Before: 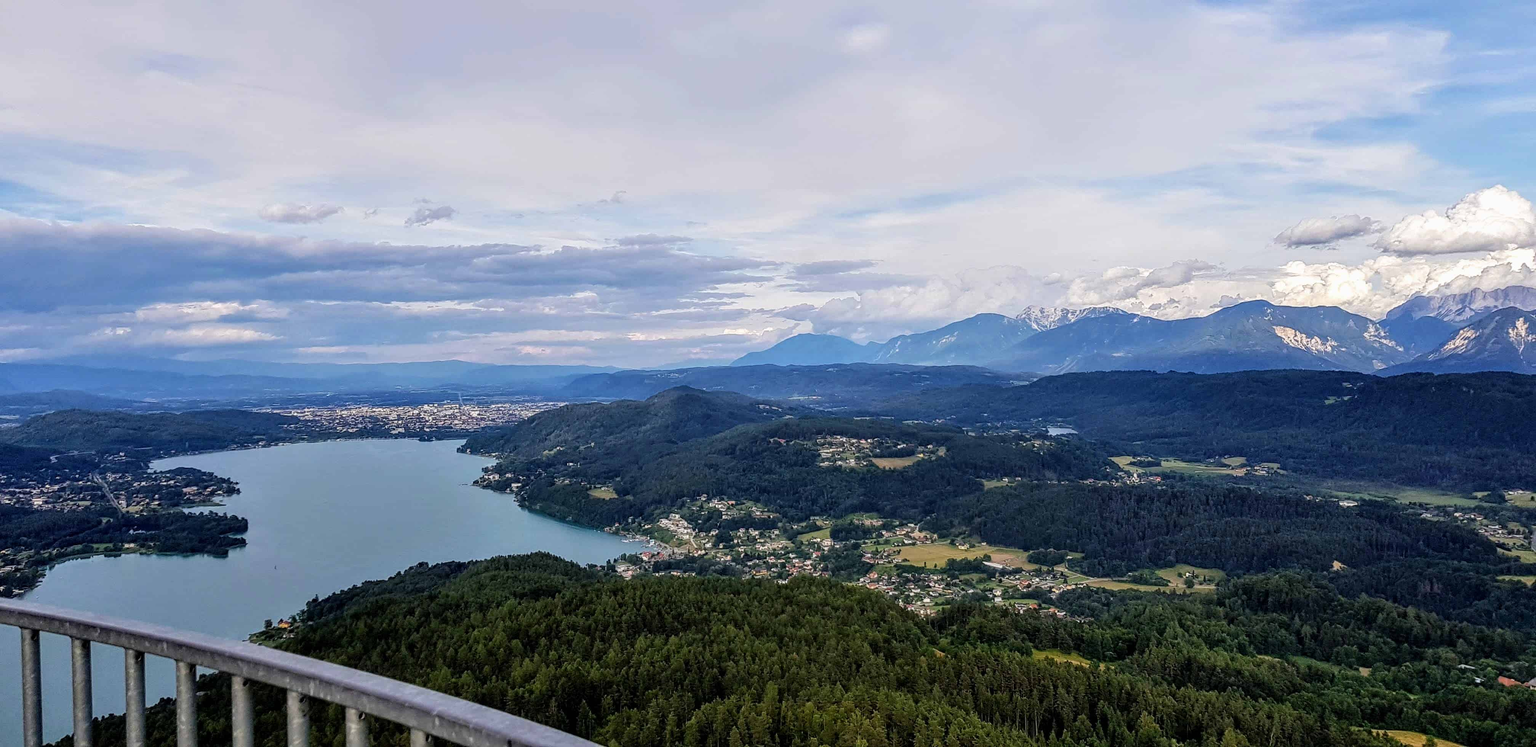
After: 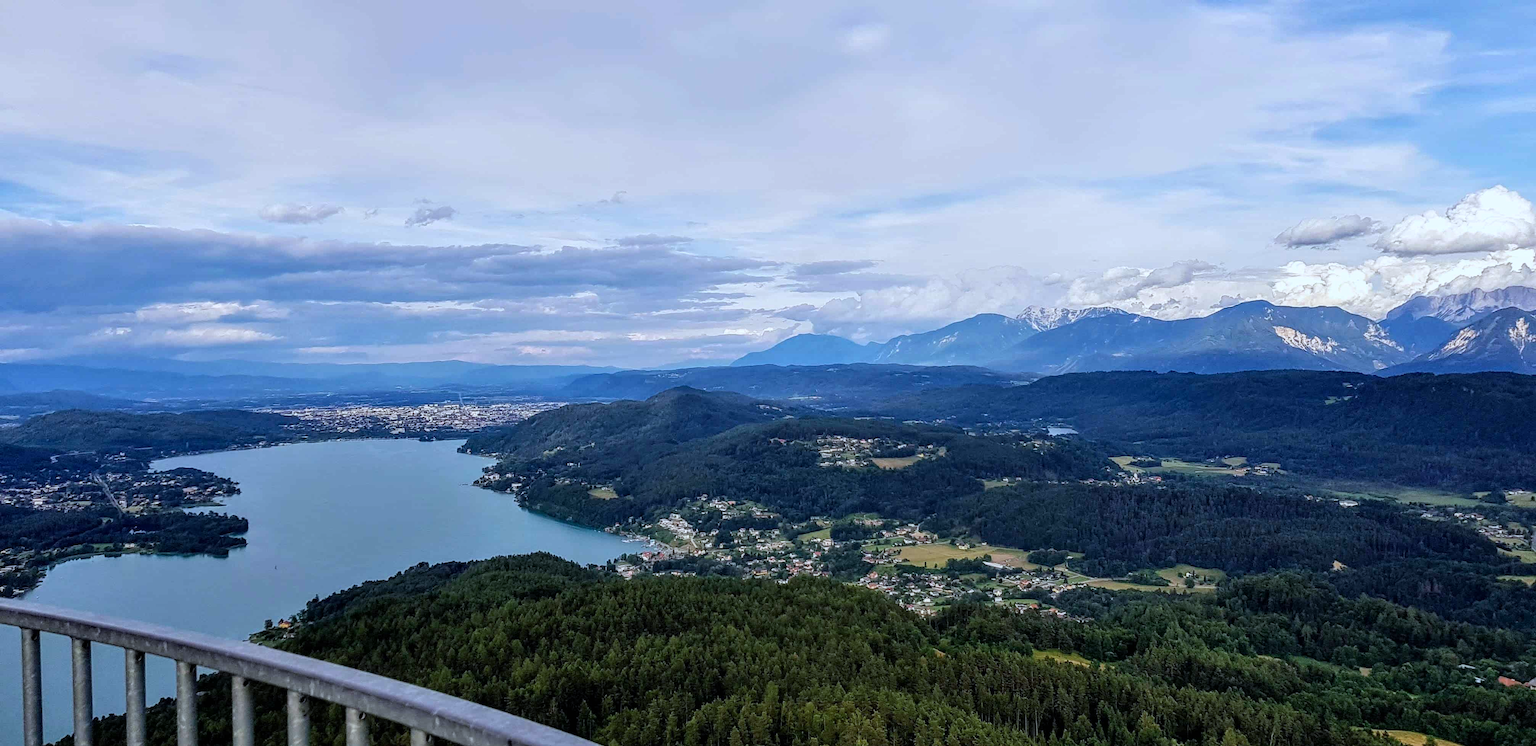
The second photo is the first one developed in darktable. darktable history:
color calibration: illuminant custom, x 0.368, y 0.373, temperature 4330.32 K
exposure: exposure -0.04 EV, compensate highlight preservation false
